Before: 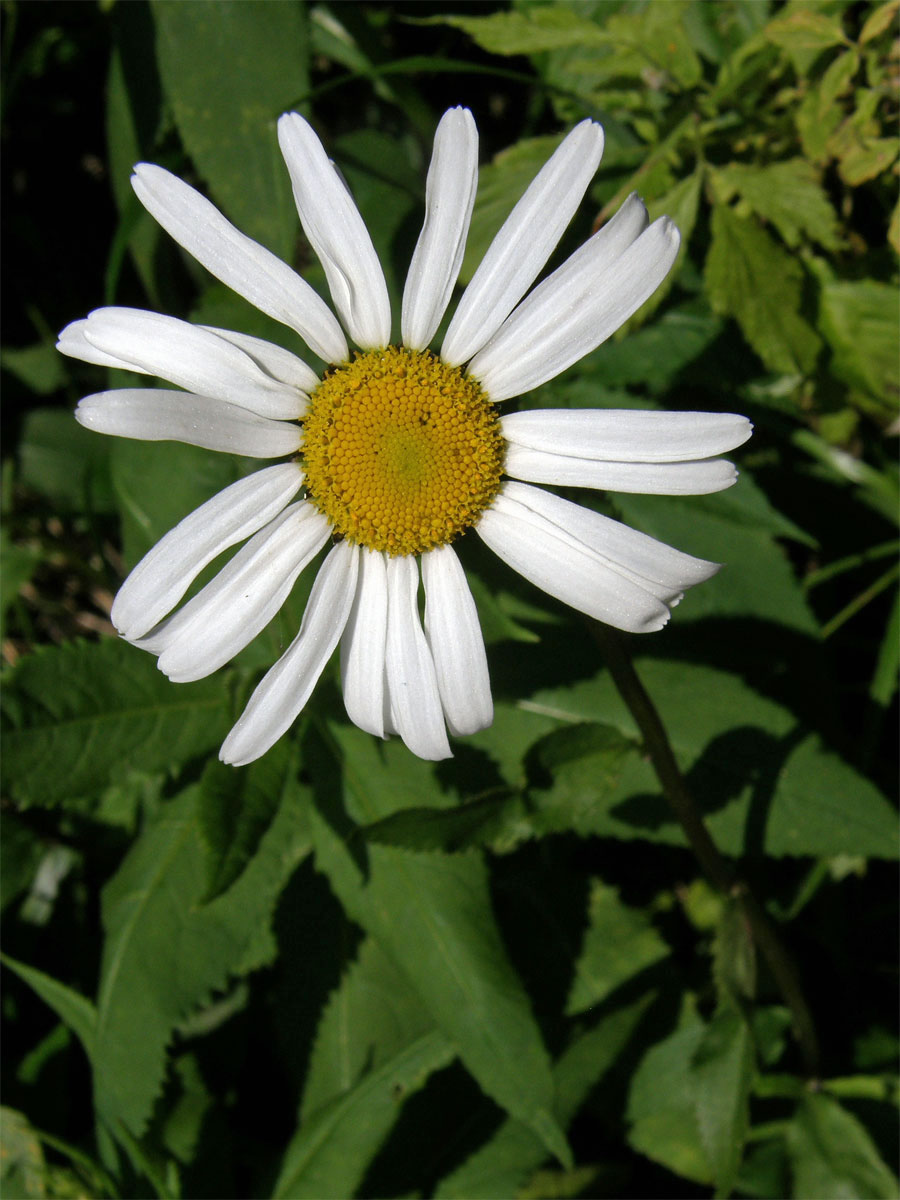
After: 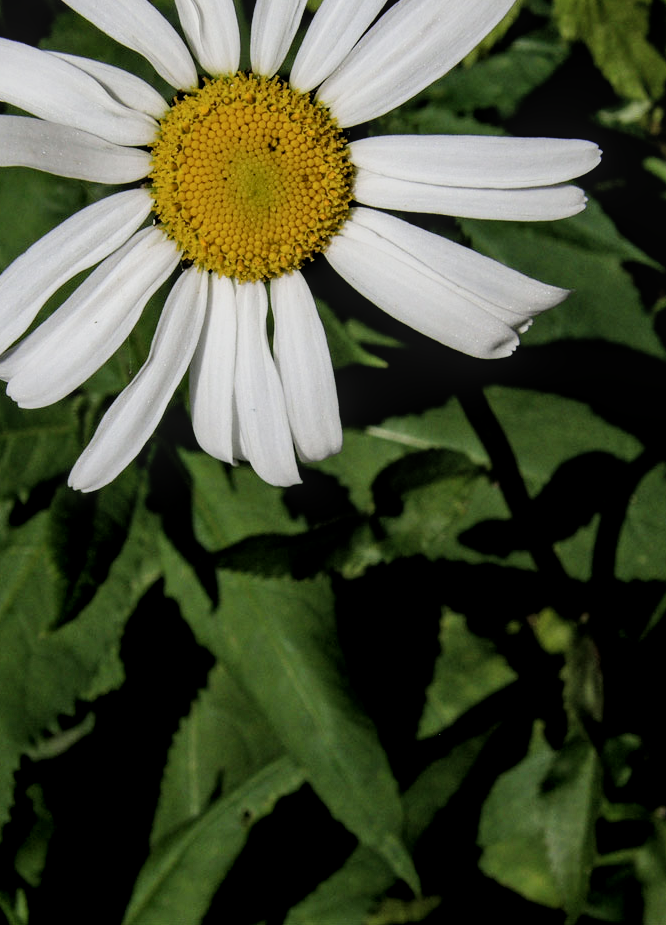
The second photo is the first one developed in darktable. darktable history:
crop: left 16.871%, top 22.857%, right 9.116%
filmic rgb: black relative exposure -5 EV, hardness 2.88, contrast 1.3
local contrast: on, module defaults
